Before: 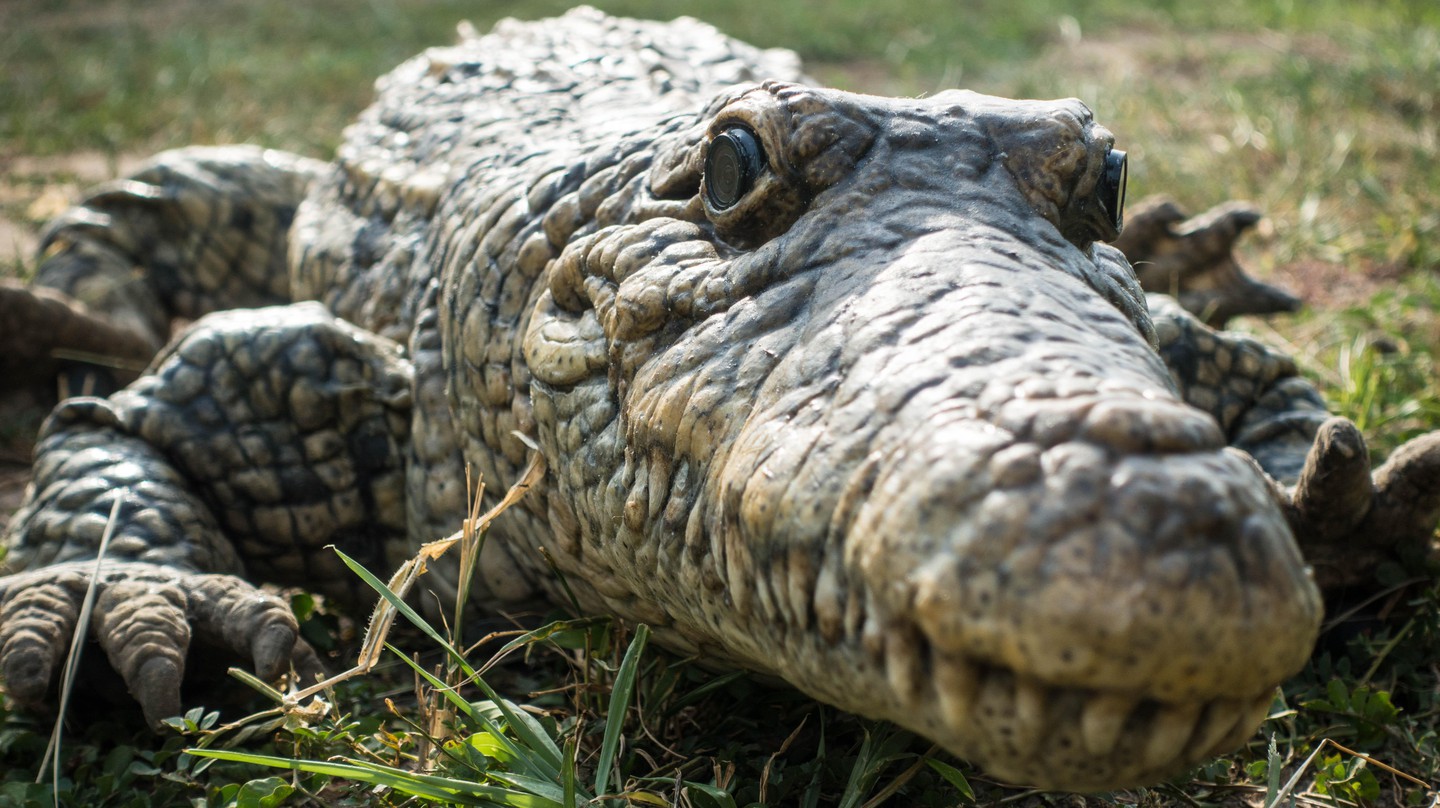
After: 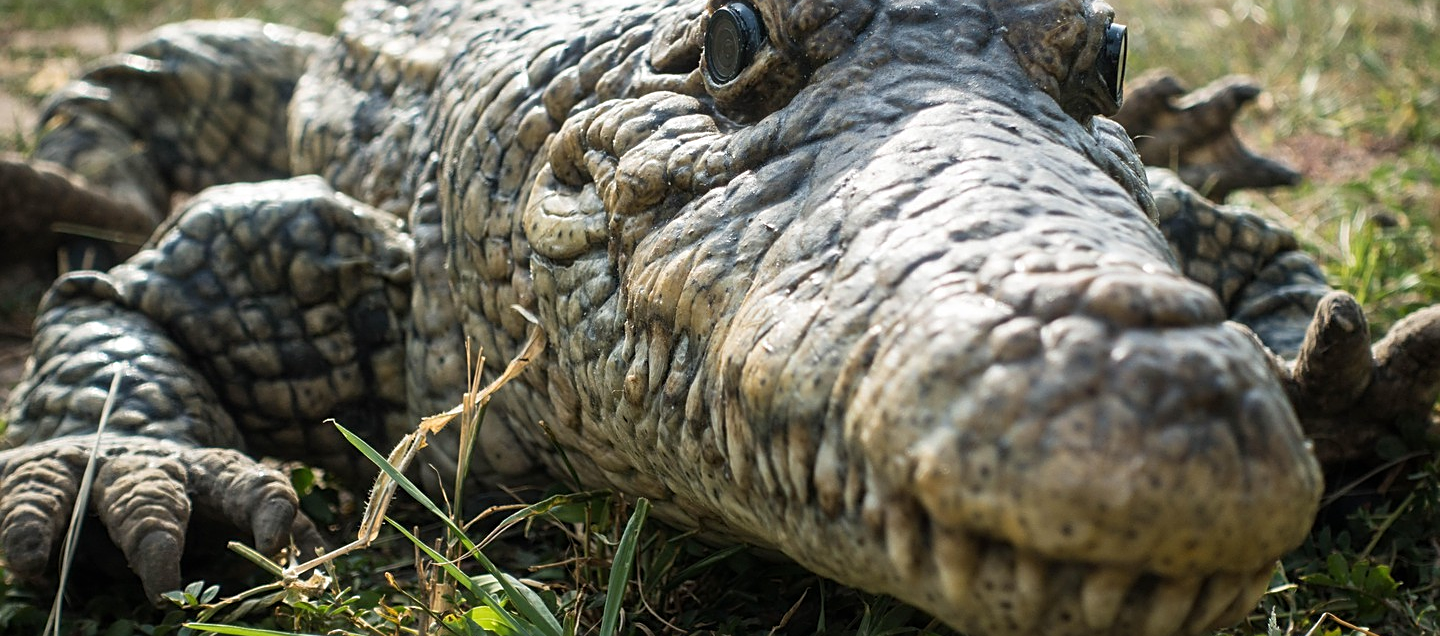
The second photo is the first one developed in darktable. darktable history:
crop and rotate: top 15.774%, bottom 5.506%
sharpen: on, module defaults
